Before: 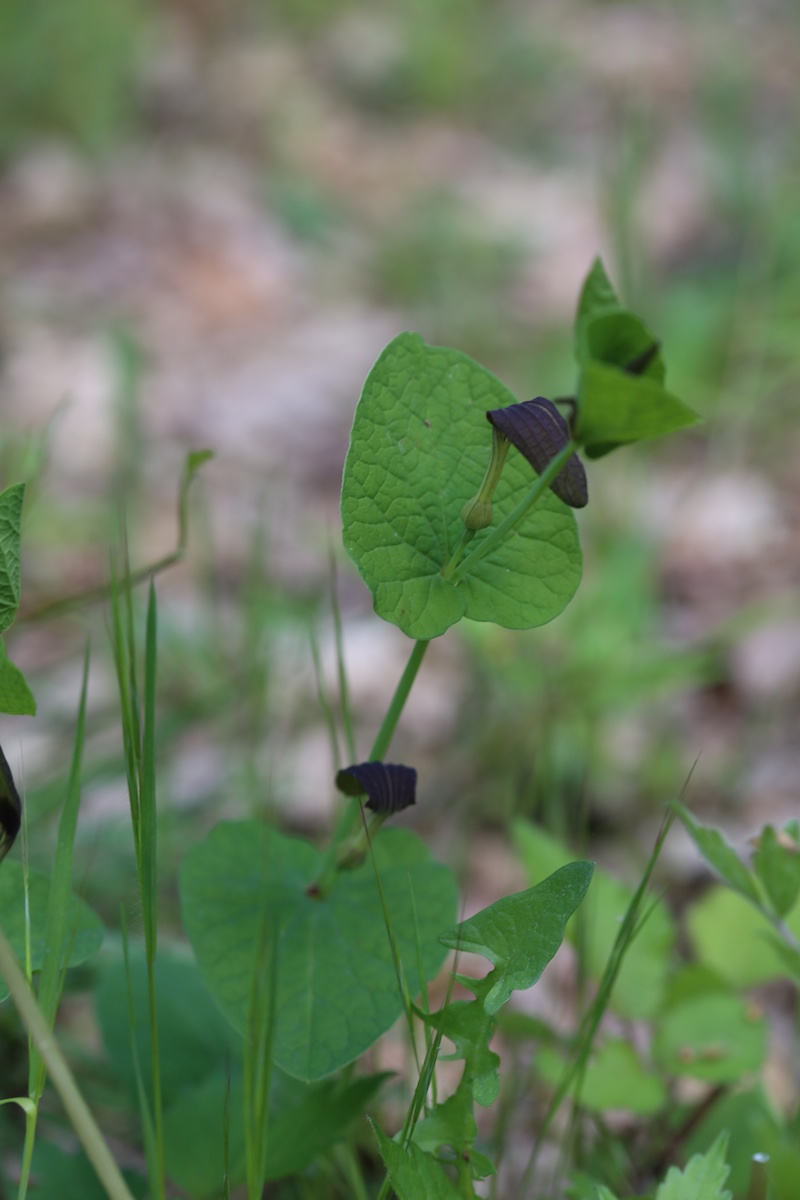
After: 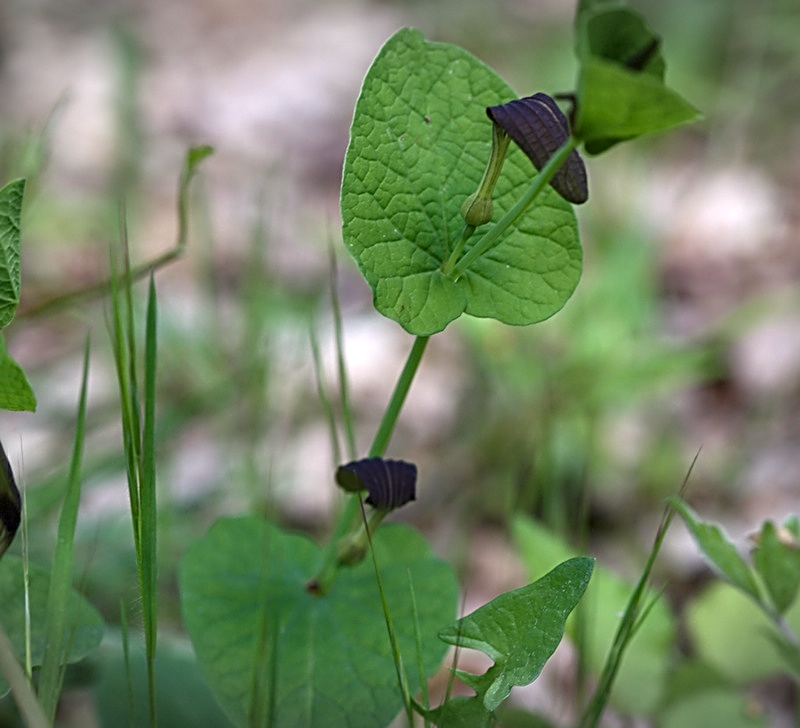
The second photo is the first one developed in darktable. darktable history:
color balance rgb: shadows lift › chroma 1%, shadows lift › hue 28.8°, power › hue 60°, highlights gain › chroma 1%, highlights gain › hue 60°, global offset › luminance 0.25%, perceptual saturation grading › highlights -20%, perceptual saturation grading › shadows 20%, perceptual brilliance grading › highlights 10%, perceptual brilliance grading › shadows -5%, global vibrance 19.67%
sharpen: radius 2.817, amount 0.715
exposure: exposure 0.217 EV, compensate highlight preservation false
crop and rotate: top 25.357%, bottom 13.942%
local contrast: on, module defaults
vignetting: fall-off start 100%, brightness -0.406, saturation -0.3, width/height ratio 1.324, dithering 8-bit output, unbound false
